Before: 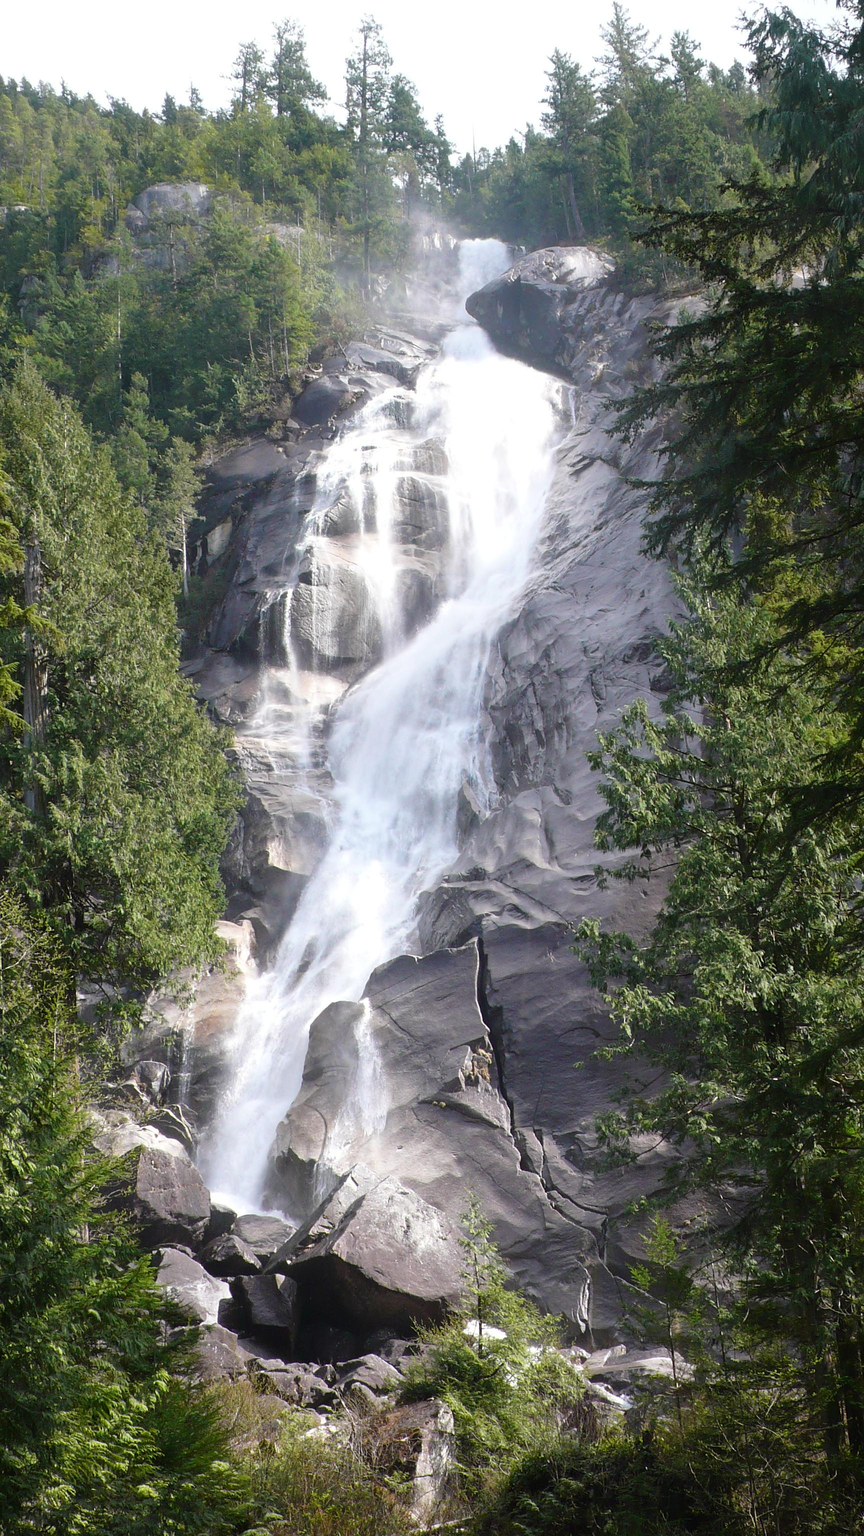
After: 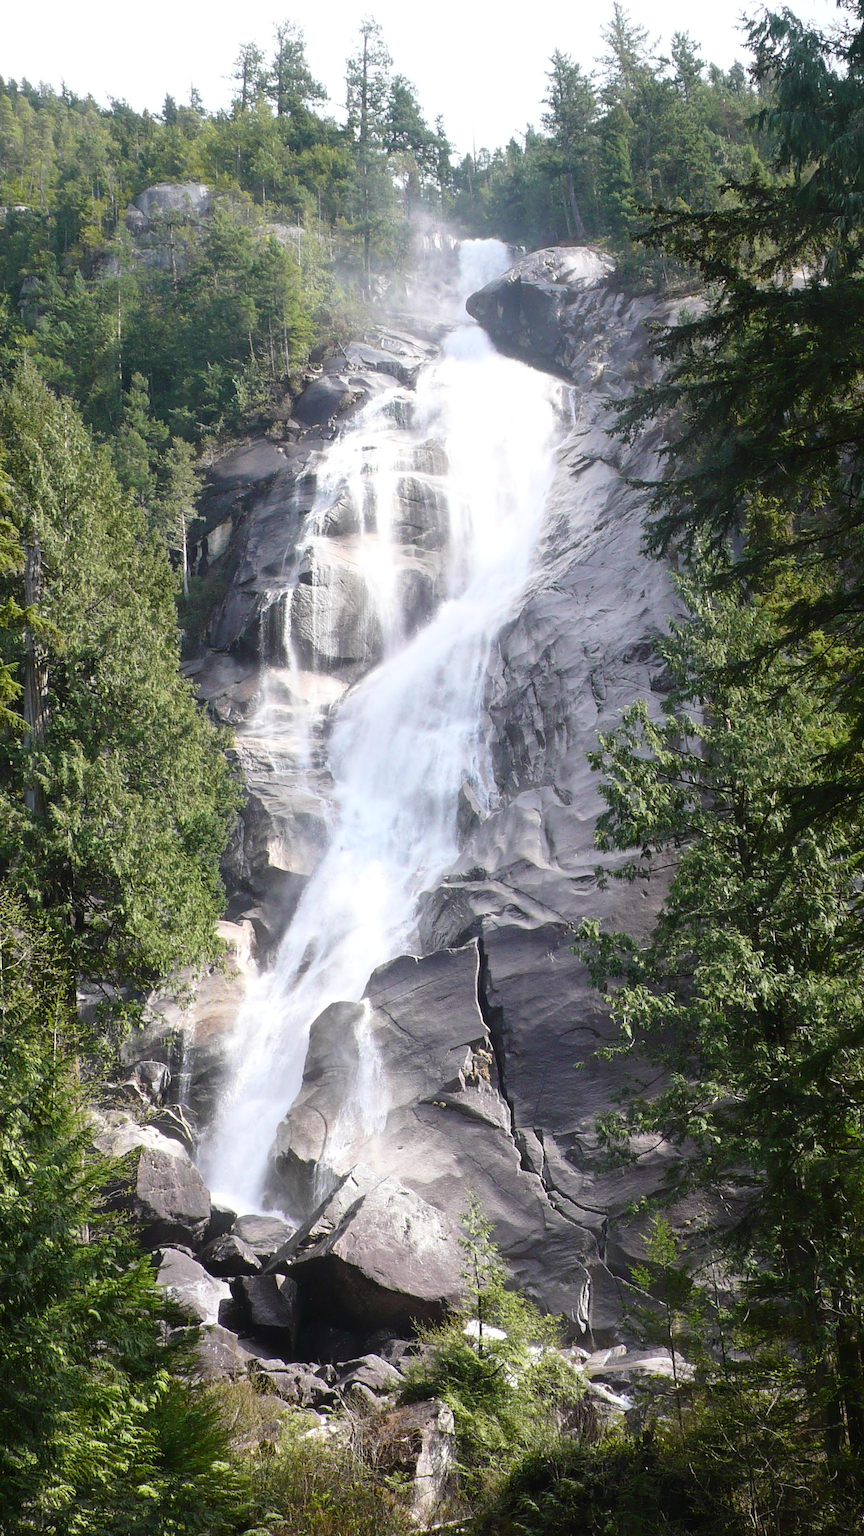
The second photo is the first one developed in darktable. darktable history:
contrast brightness saturation: contrast 0.146, brightness 0.045
